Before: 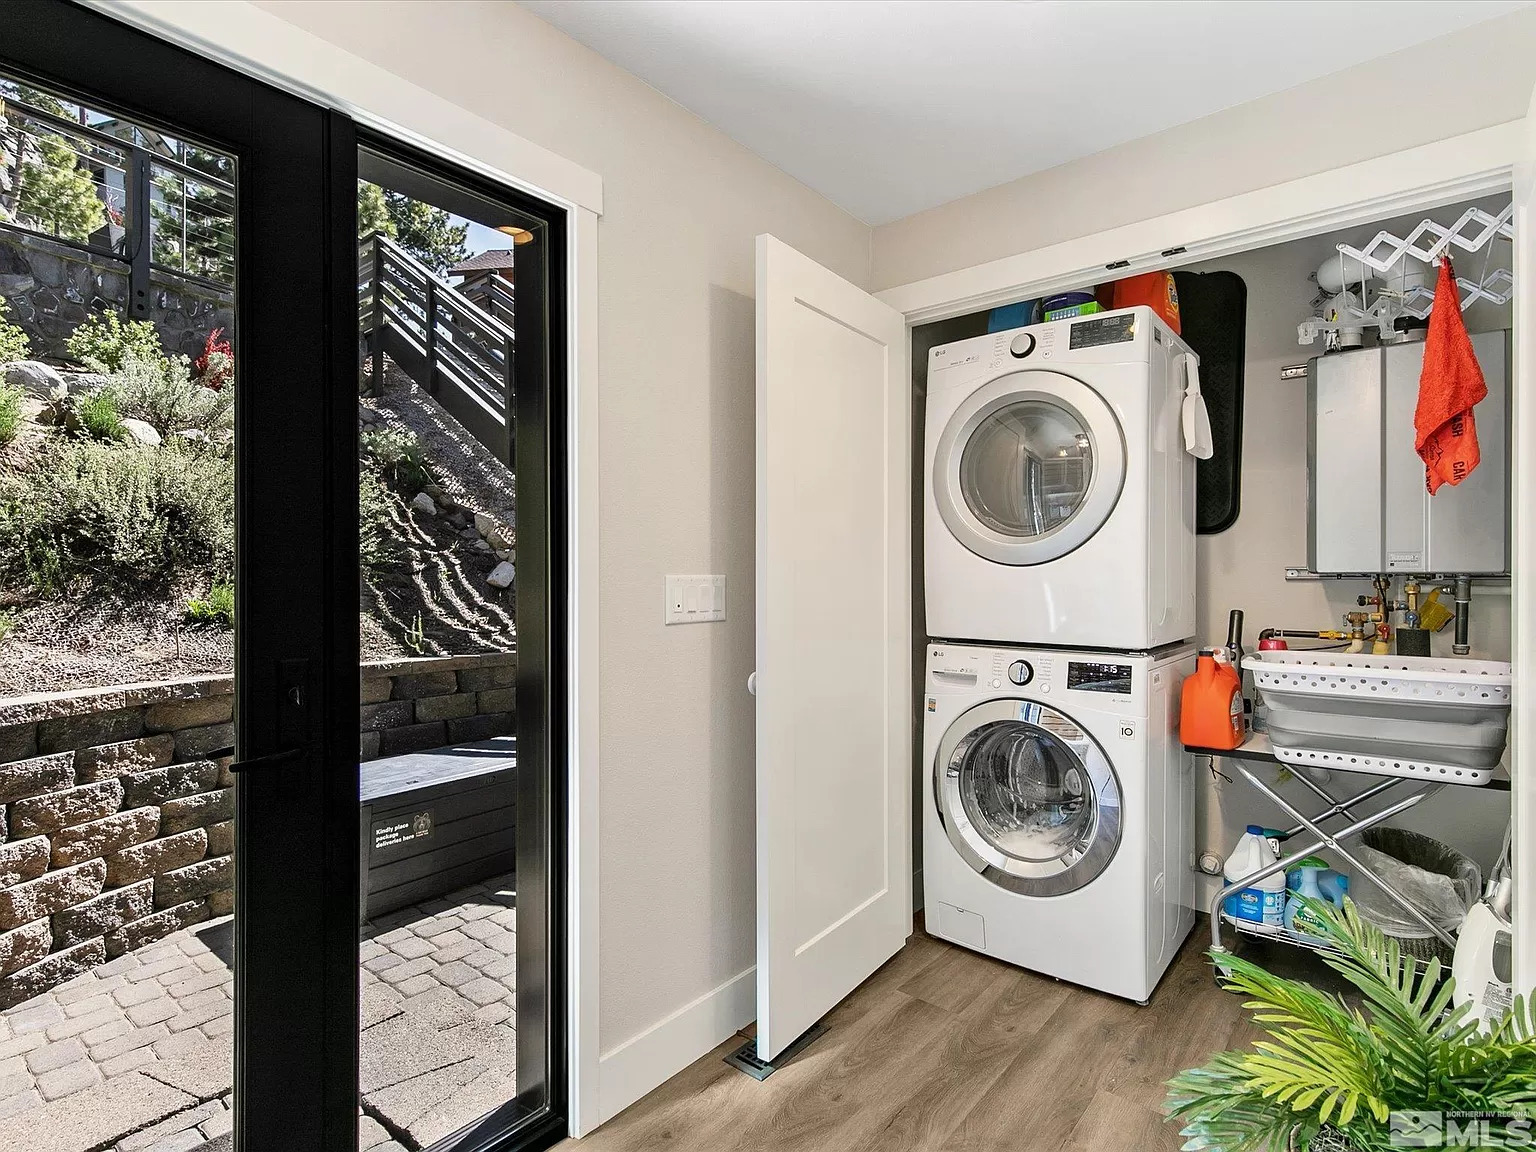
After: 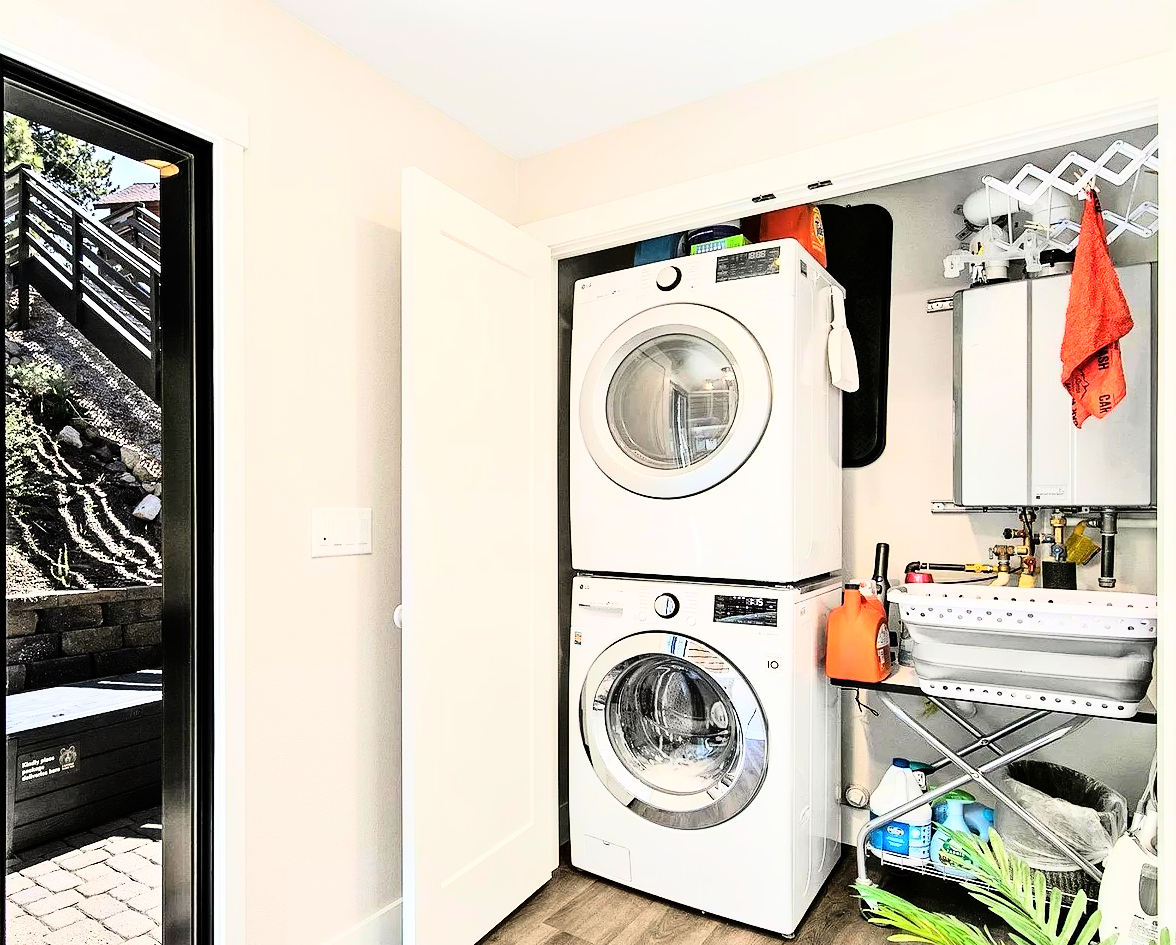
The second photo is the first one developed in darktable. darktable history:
rgb curve: curves: ch0 [(0, 0) (0.21, 0.15) (0.24, 0.21) (0.5, 0.75) (0.75, 0.96) (0.89, 0.99) (1, 1)]; ch1 [(0, 0.02) (0.21, 0.13) (0.25, 0.2) (0.5, 0.67) (0.75, 0.9) (0.89, 0.97) (1, 1)]; ch2 [(0, 0.02) (0.21, 0.13) (0.25, 0.2) (0.5, 0.67) (0.75, 0.9) (0.89, 0.97) (1, 1)], compensate middle gray true
crop: left 23.095%, top 5.827%, bottom 11.854%
